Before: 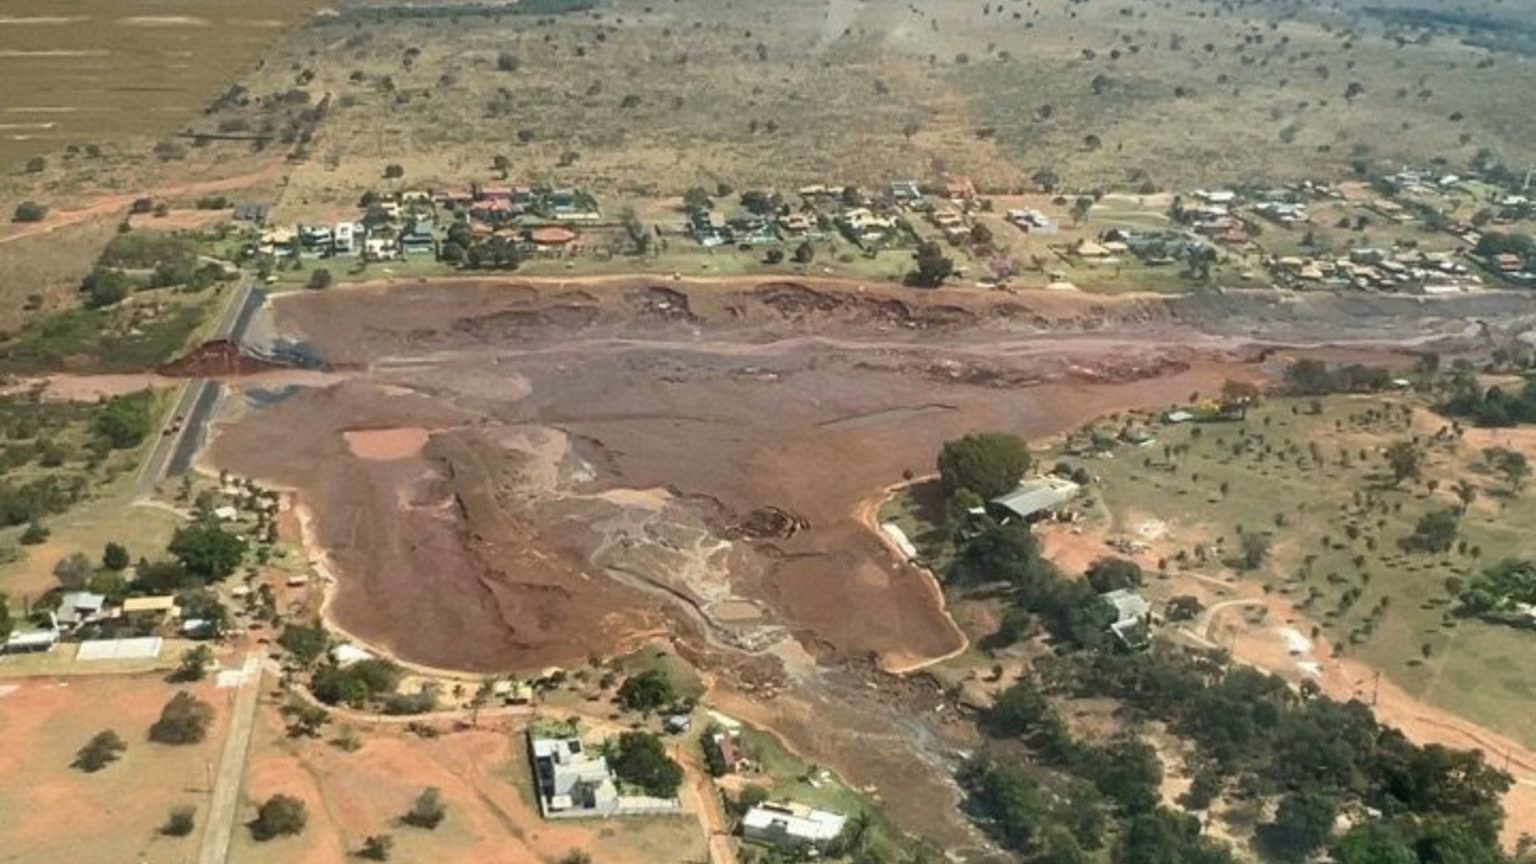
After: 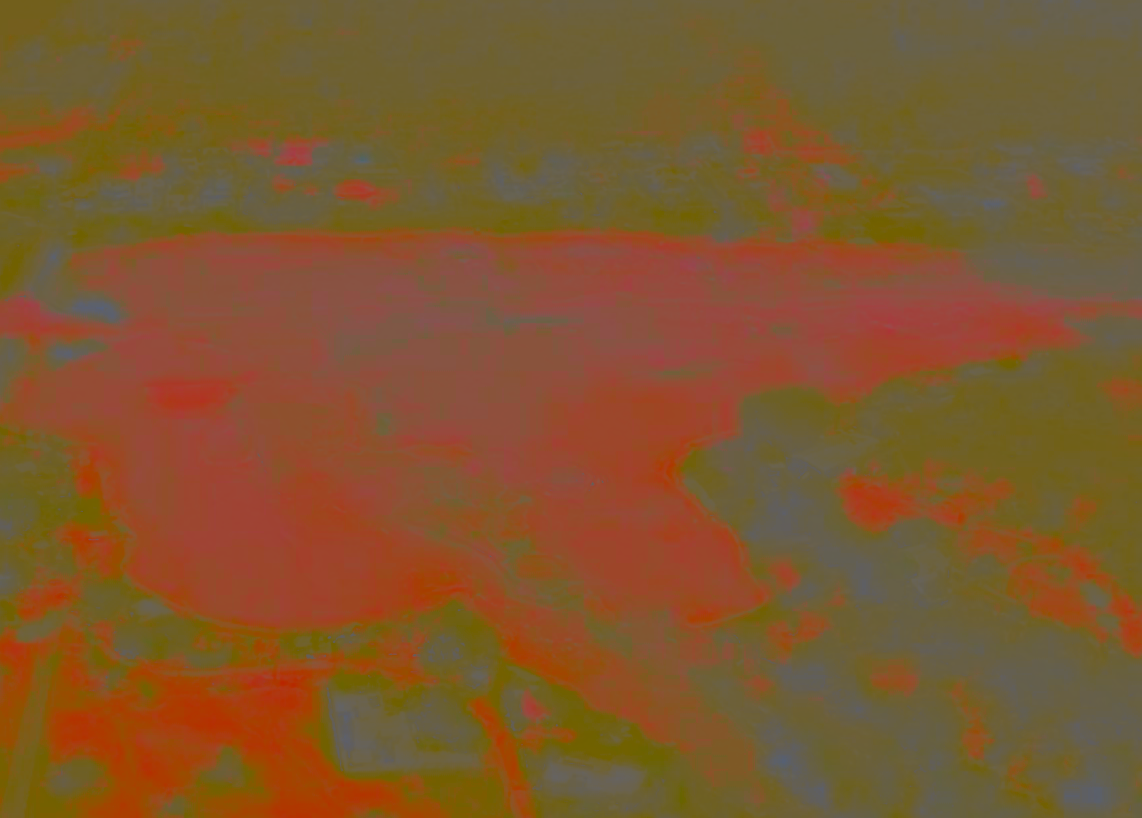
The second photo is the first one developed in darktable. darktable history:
contrast brightness saturation: contrast -0.982, brightness -0.179, saturation 0.745
filmic rgb: middle gray luminance 28.83%, black relative exposure -10.28 EV, white relative exposure 5.49 EV, target black luminance 0%, hardness 3.97, latitude 1.19%, contrast 1.129, highlights saturation mix 6.07%, shadows ↔ highlights balance 15.98%
tone curve: curves: ch0 [(0, 0.036) (0.119, 0.115) (0.466, 0.498) (0.715, 0.767) (0.817, 0.865) (1, 0.998)]; ch1 [(0, 0) (0.377, 0.424) (0.442, 0.491) (0.487, 0.502) (0.514, 0.512) (0.536, 0.577) (0.66, 0.724) (1, 1)]; ch2 [(0, 0) (0.38, 0.405) (0.463, 0.443) (0.492, 0.486) (0.526, 0.541) (0.578, 0.598) (1, 1)], color space Lab, independent channels, preserve colors none
crop and rotate: left 13.057%, top 5.244%, right 12.566%
sharpen: on, module defaults
